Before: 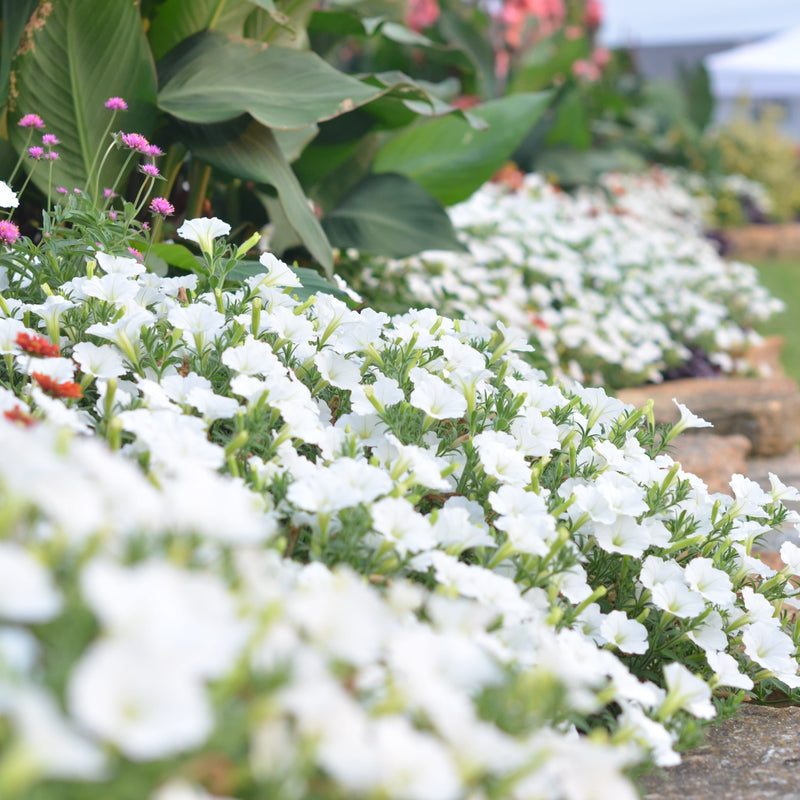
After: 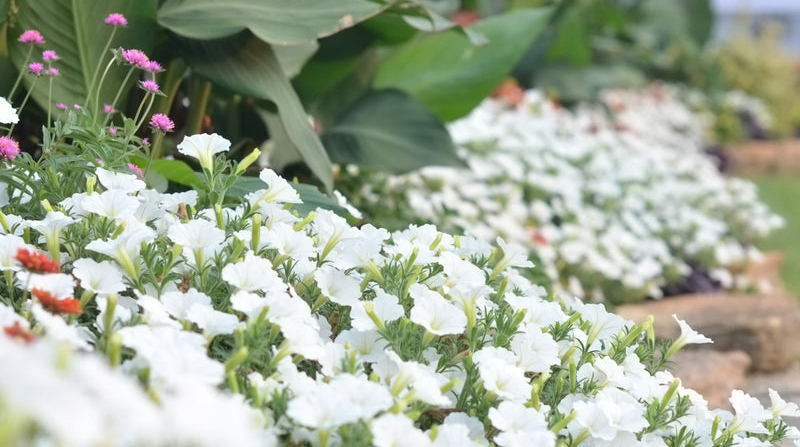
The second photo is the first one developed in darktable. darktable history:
contrast equalizer: octaves 7, y [[0.5 ×6], [0.5 ×6], [0.5 ×6], [0 ×6], [0, 0.039, 0.251, 0.29, 0.293, 0.292]]
crop and rotate: top 10.553%, bottom 33.45%
